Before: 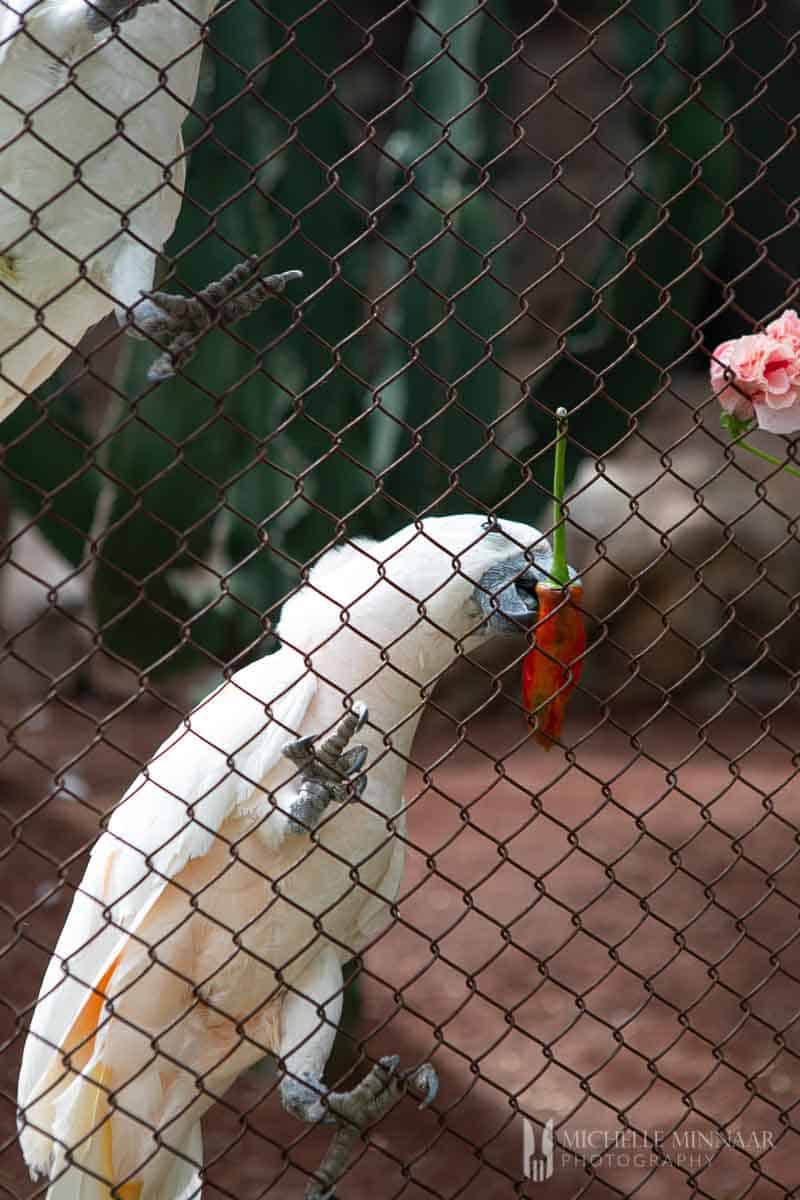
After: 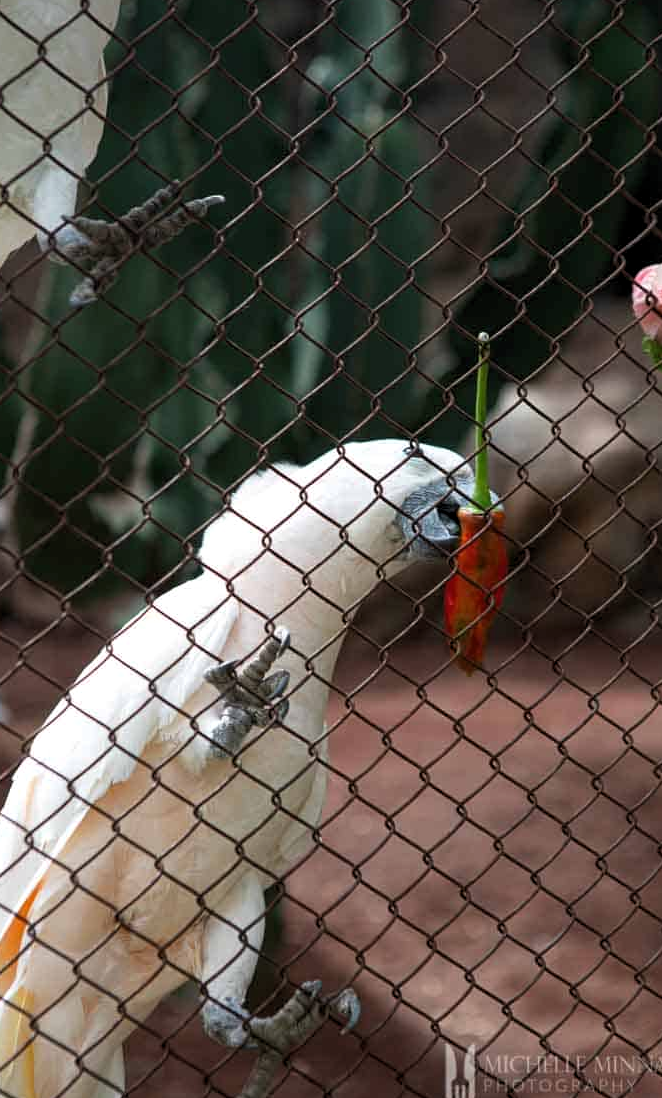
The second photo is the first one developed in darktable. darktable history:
levels: levels [0.026, 0.507, 0.987]
crop: left 9.807%, top 6.259%, right 7.334%, bottom 2.177%
